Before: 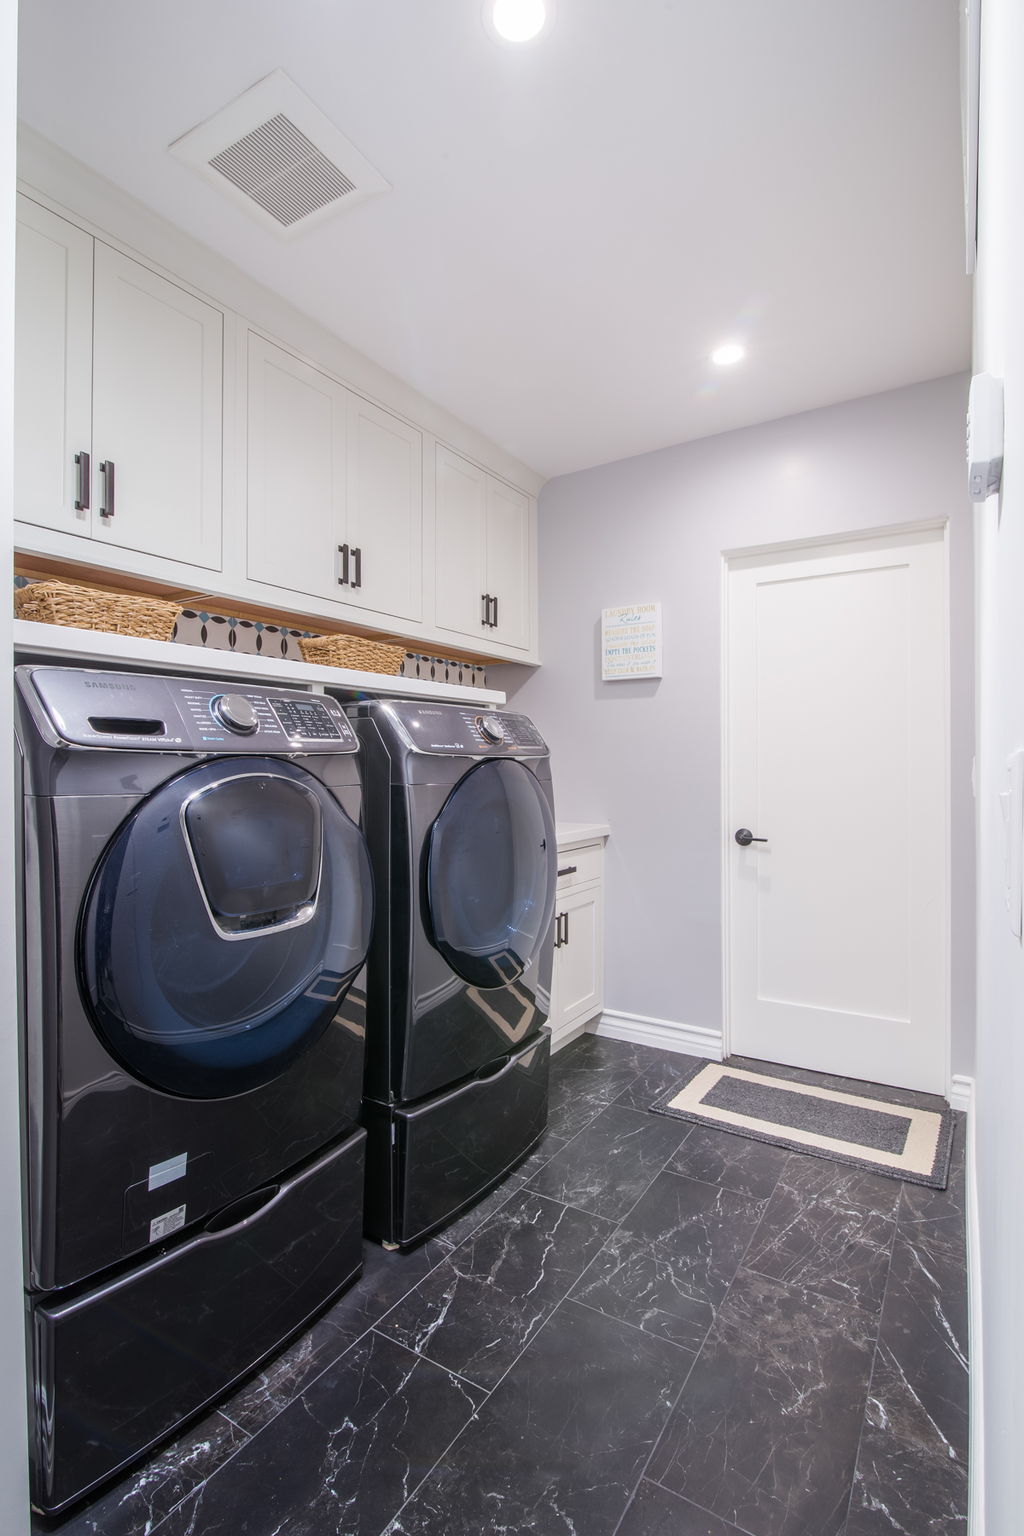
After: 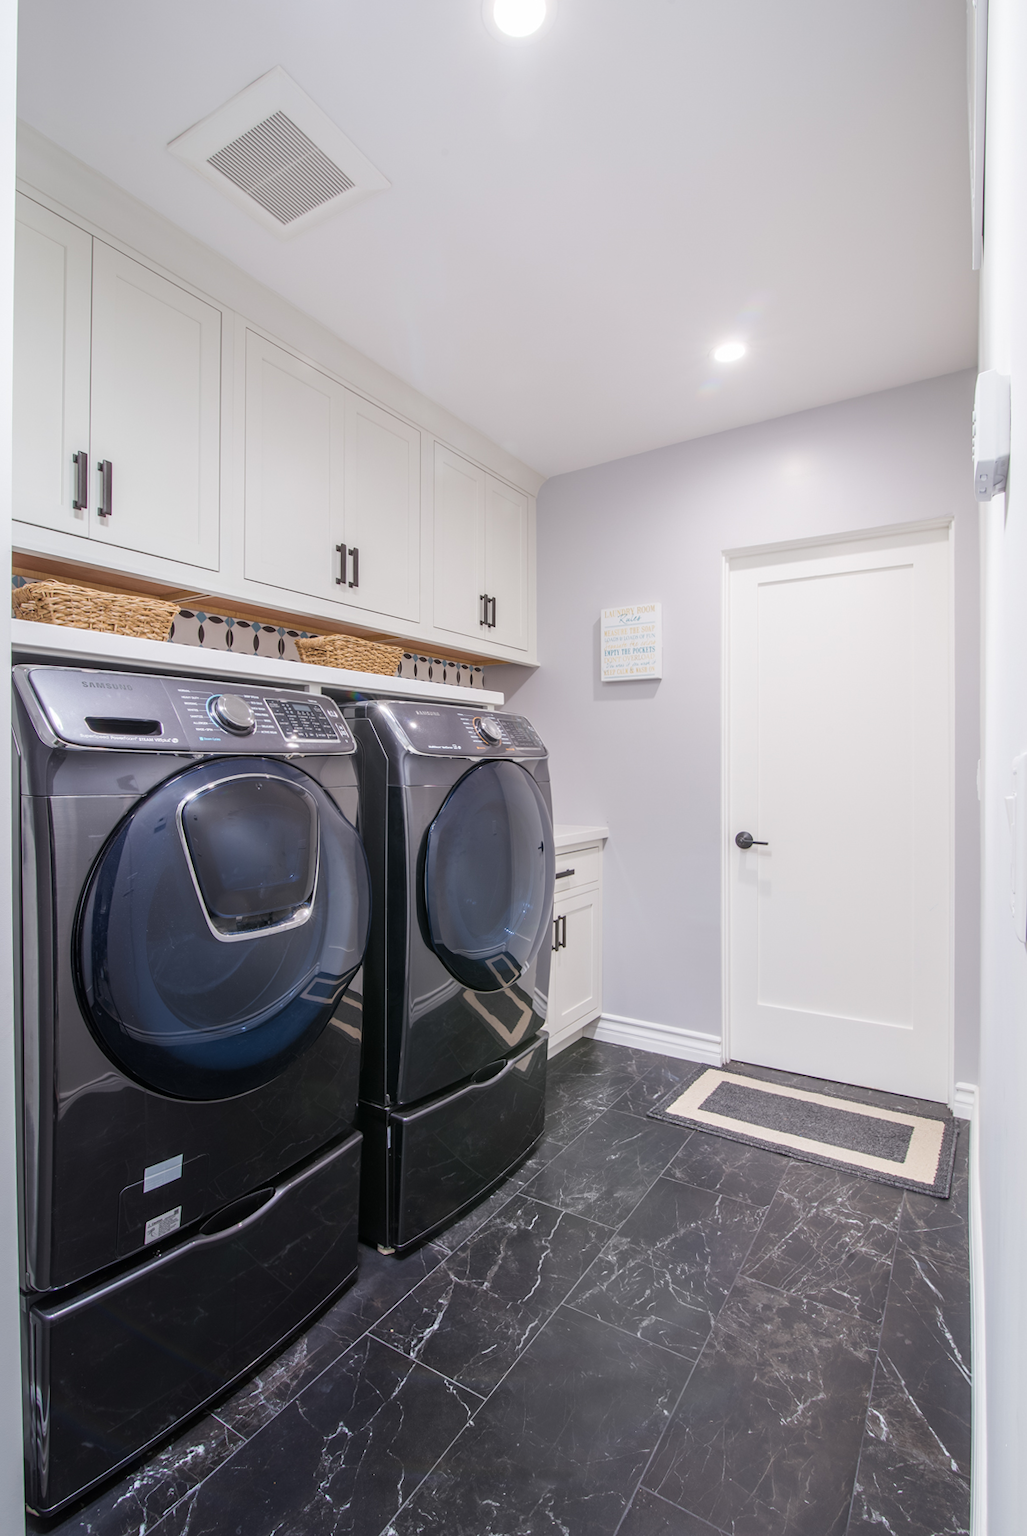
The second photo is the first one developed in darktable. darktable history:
rotate and perspective: rotation 0.192°, lens shift (horizontal) -0.015, crop left 0.005, crop right 0.996, crop top 0.006, crop bottom 0.99
tone equalizer: on, module defaults
